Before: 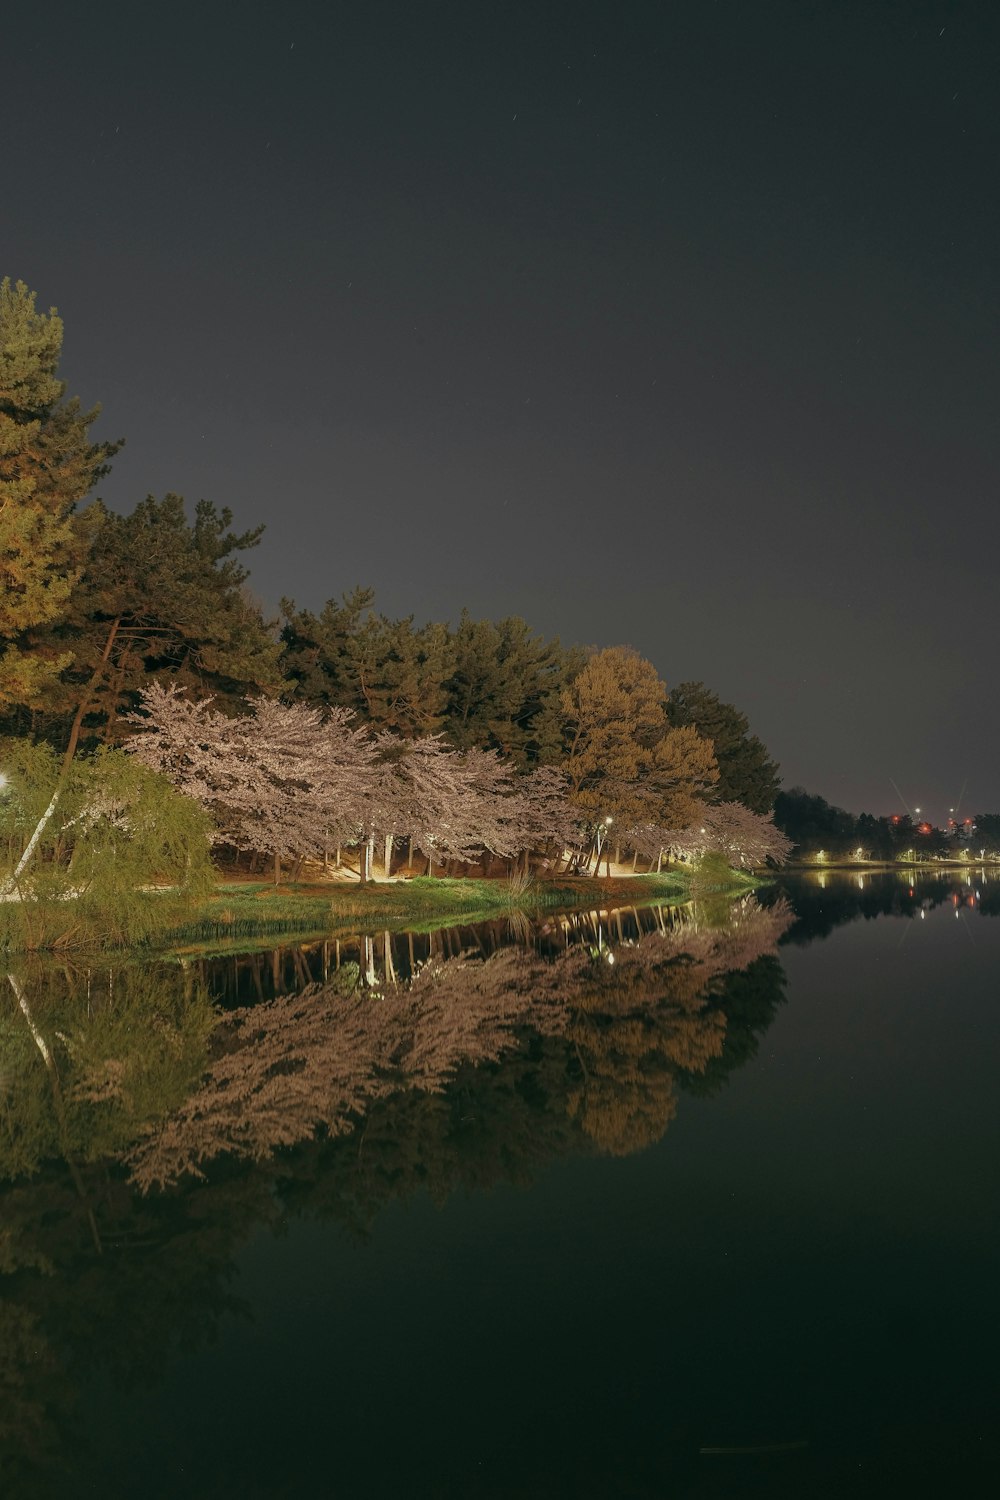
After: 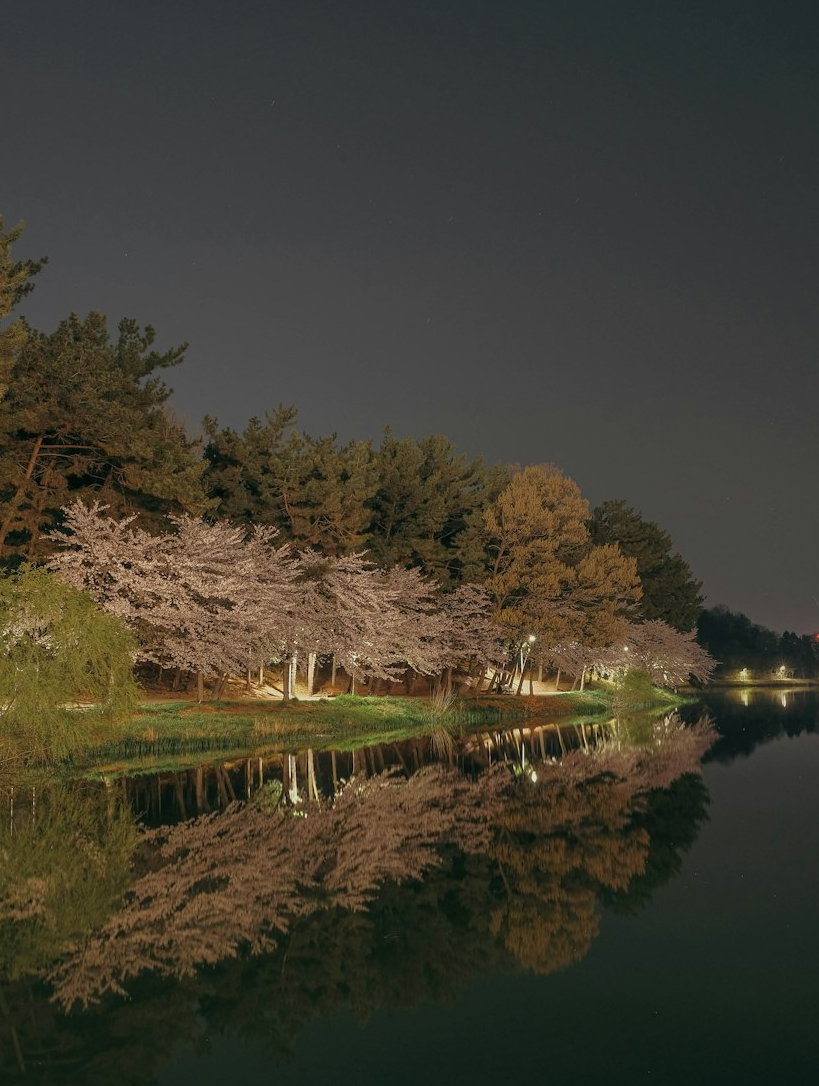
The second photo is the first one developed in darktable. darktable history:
crop: left 7.792%, top 12.143%, right 10.032%, bottom 15.412%
shadows and highlights: shadows 5.18, soften with gaussian
